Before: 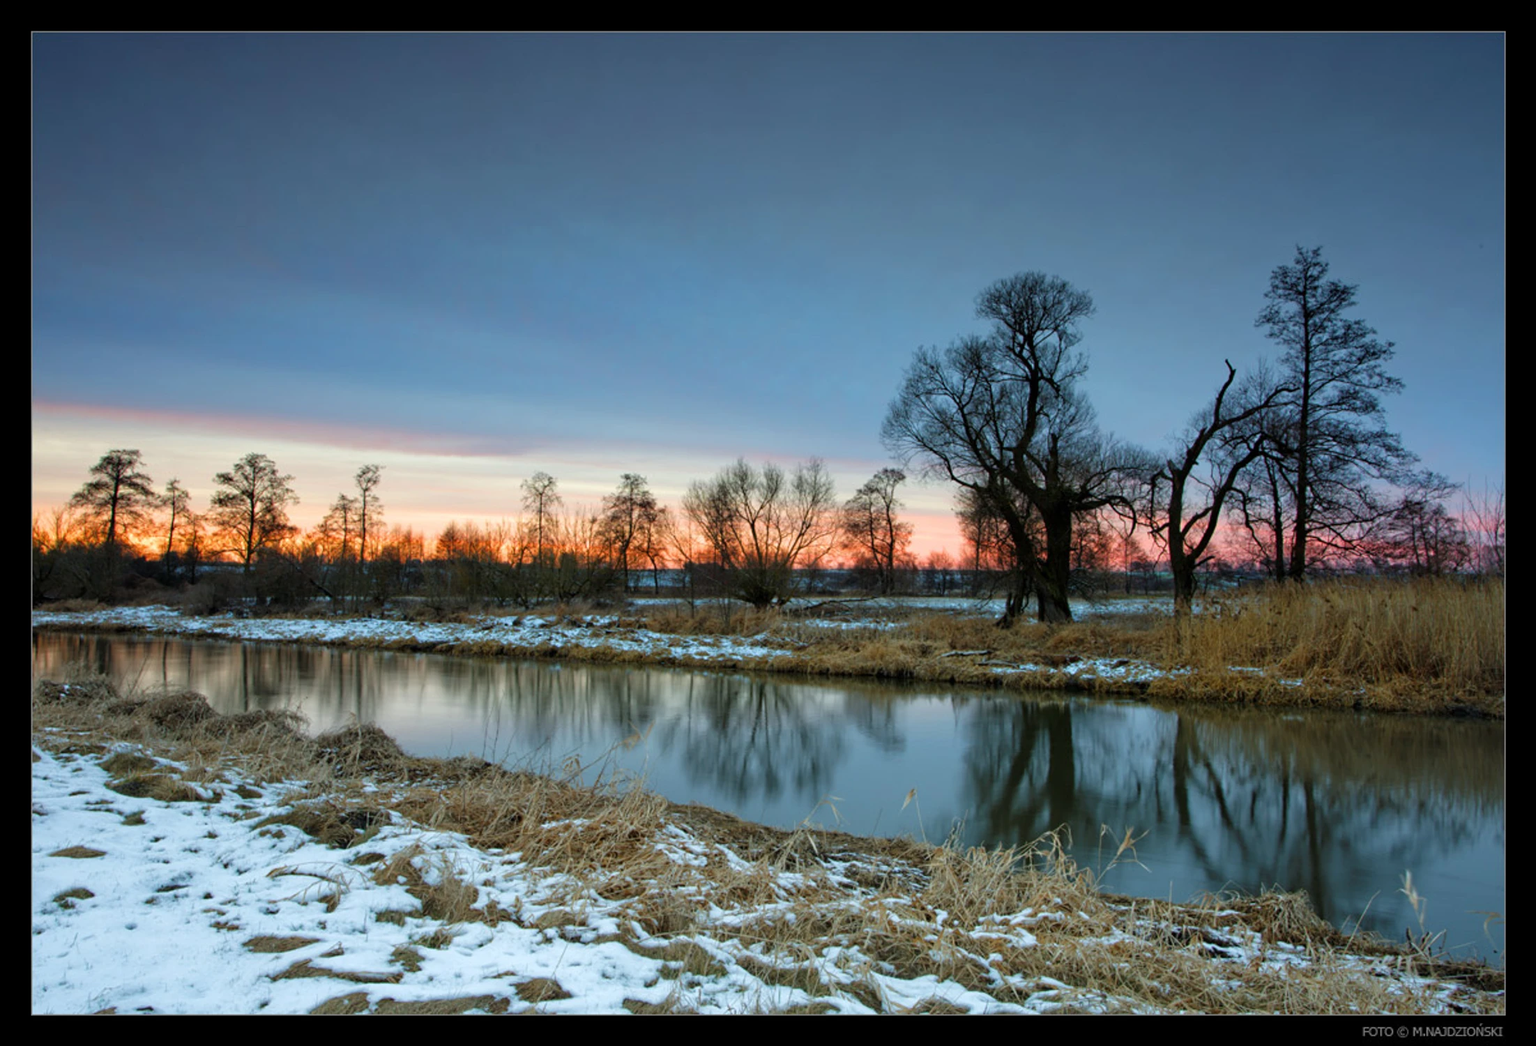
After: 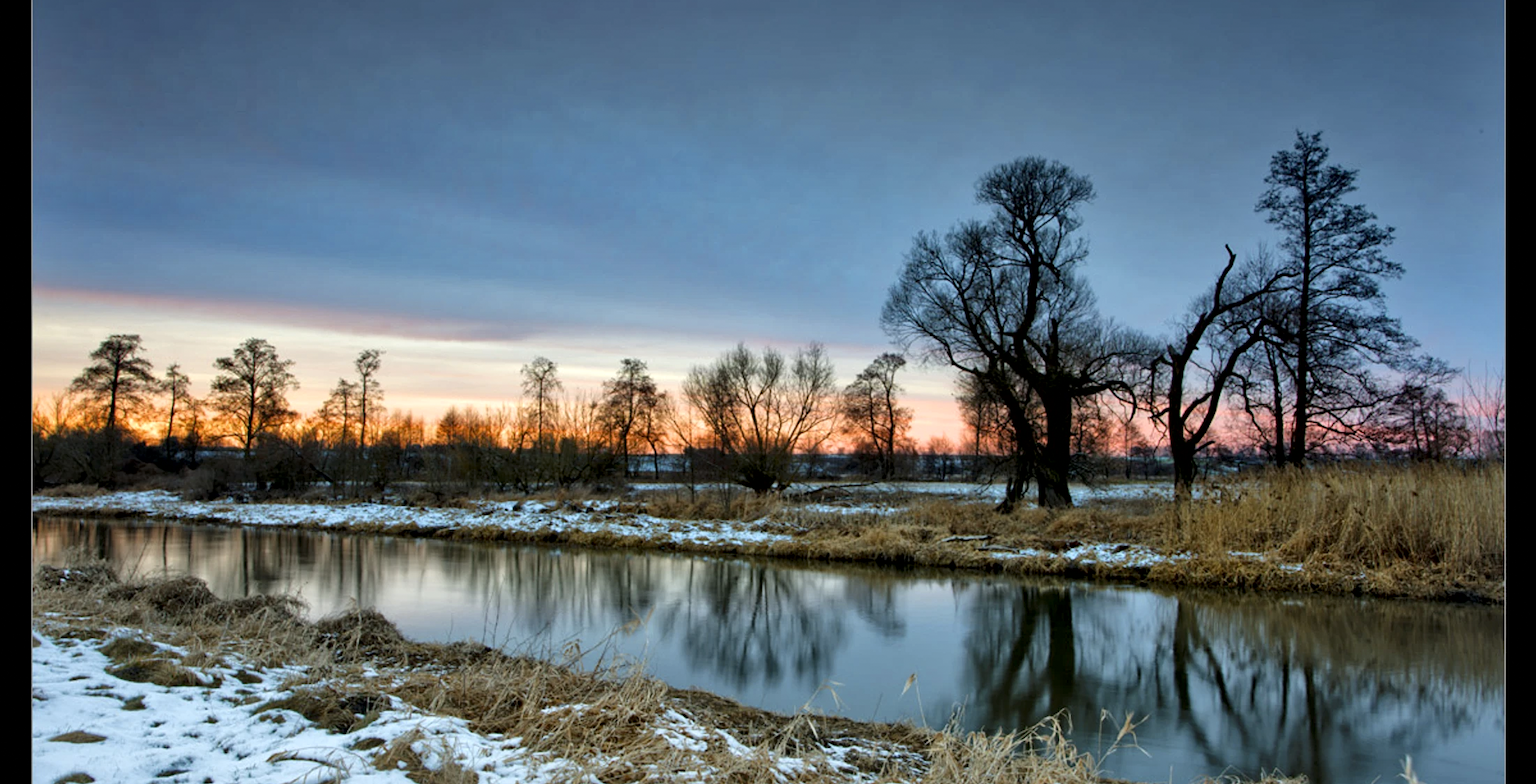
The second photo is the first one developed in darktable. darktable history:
color contrast: green-magenta contrast 0.81
crop: top 11.038%, bottom 13.962%
grain: coarseness 0.81 ISO, strength 1.34%, mid-tones bias 0%
local contrast: mode bilateral grid, contrast 25, coarseness 60, detail 151%, midtone range 0.2
shadows and highlights: radius 125.46, shadows 30.51, highlights -30.51, low approximation 0.01, soften with gaussian
